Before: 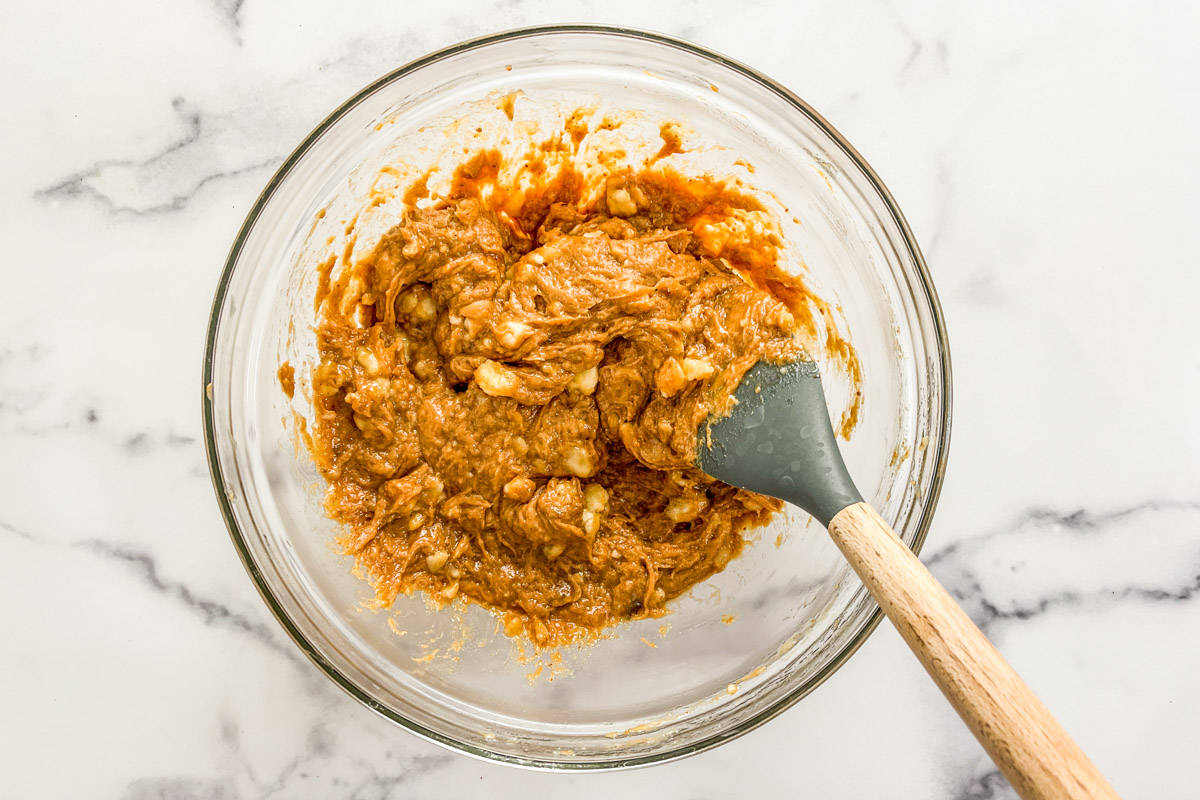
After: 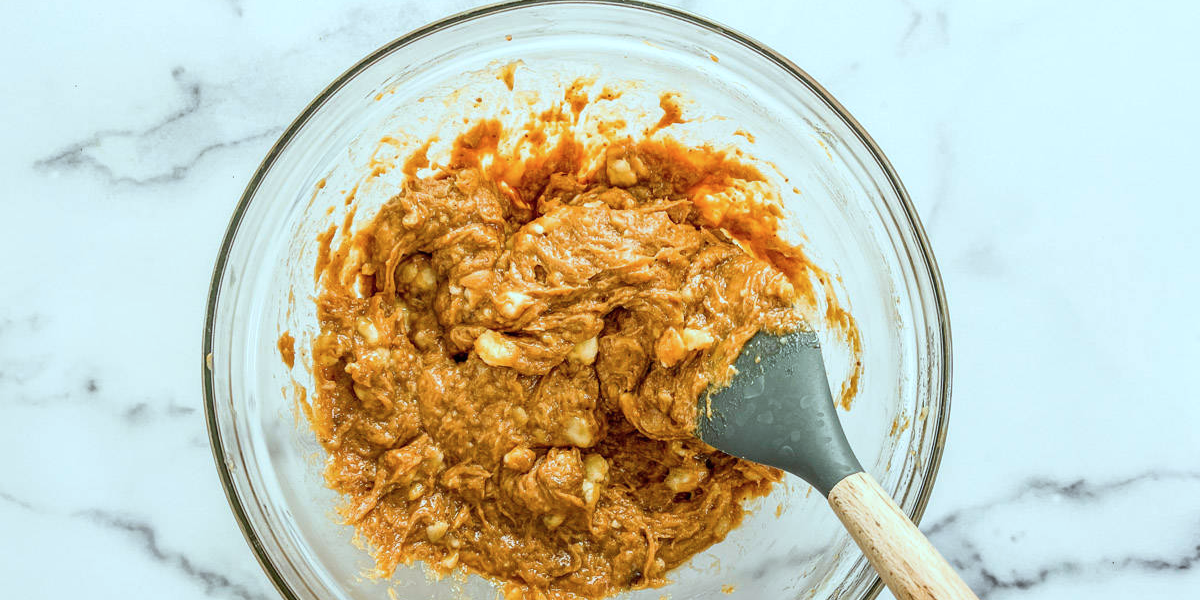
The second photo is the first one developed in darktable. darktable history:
crop: top 3.857%, bottom 21.132%
color correction: highlights a* -10.04, highlights b* -10.37
